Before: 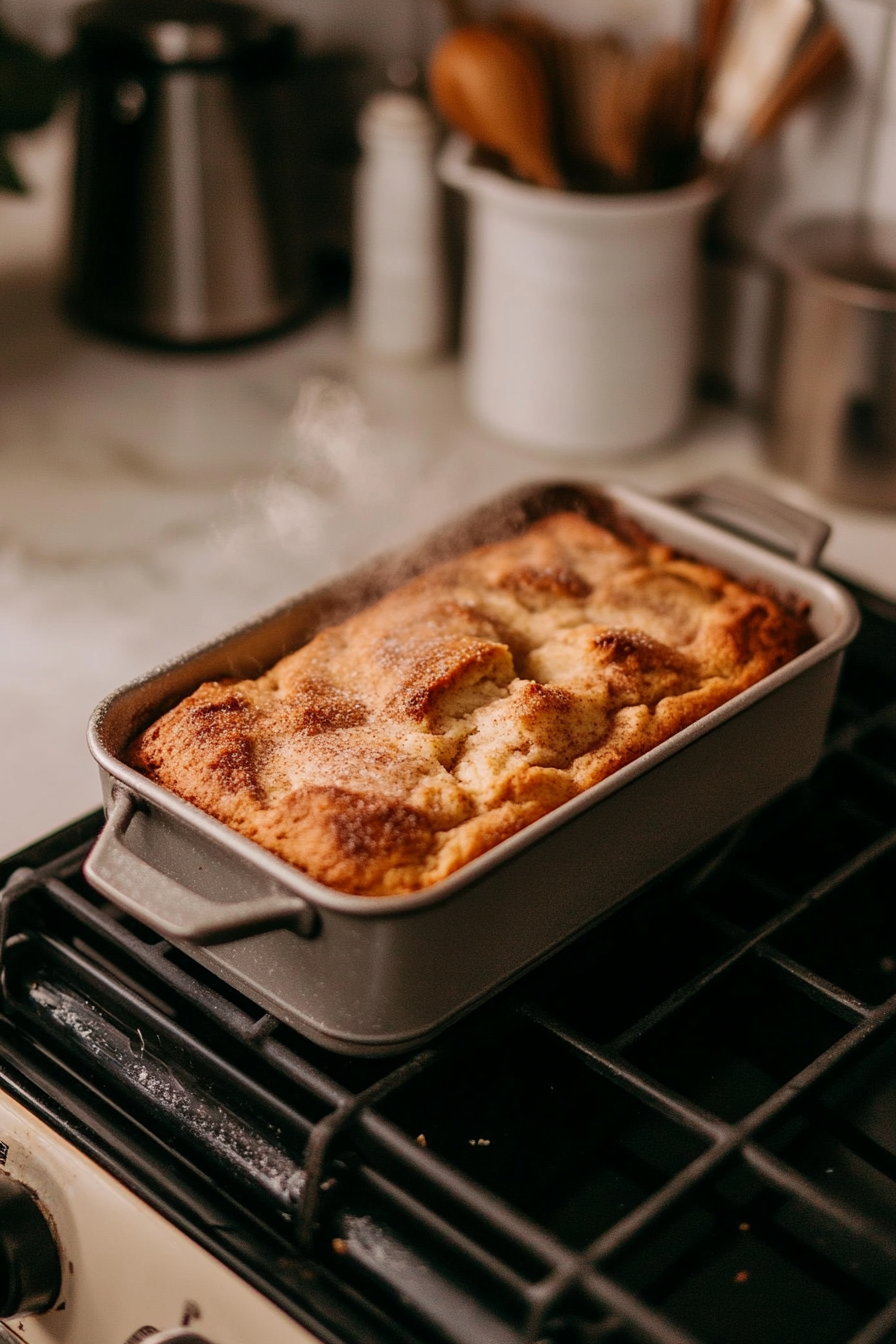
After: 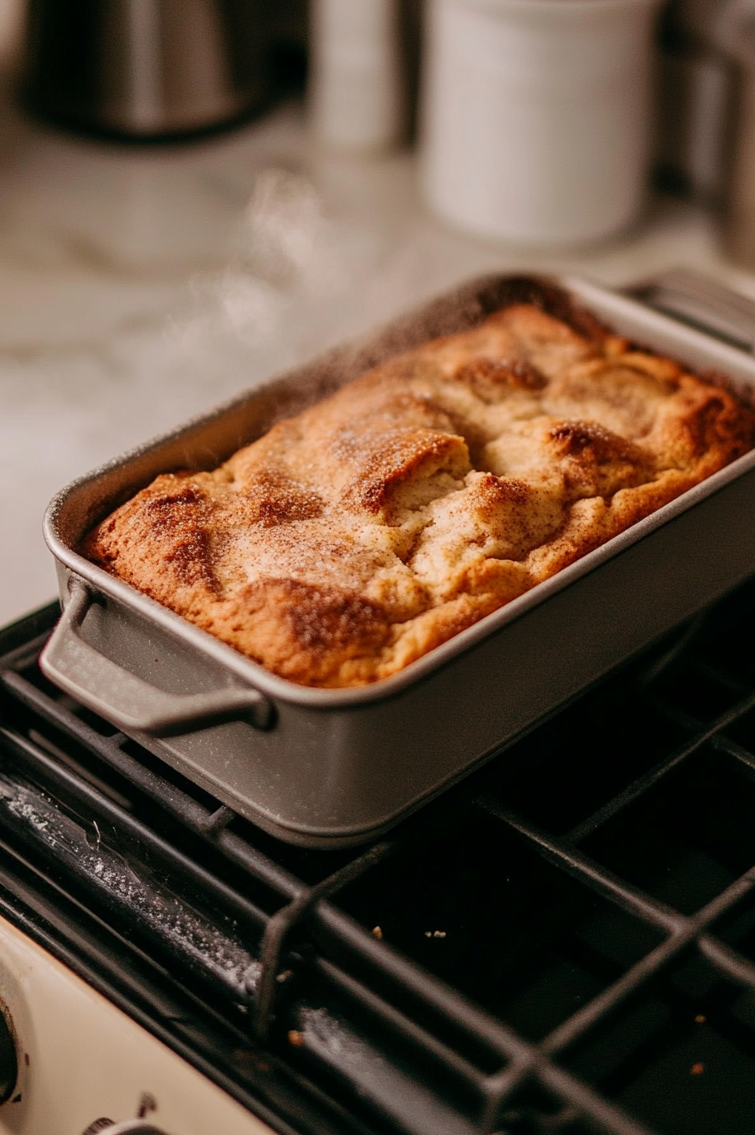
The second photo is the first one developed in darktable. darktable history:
shadows and highlights: shadows 4.34, highlights -16.07, soften with gaussian
crop and rotate: left 4.995%, top 15.51%, right 10.657%
